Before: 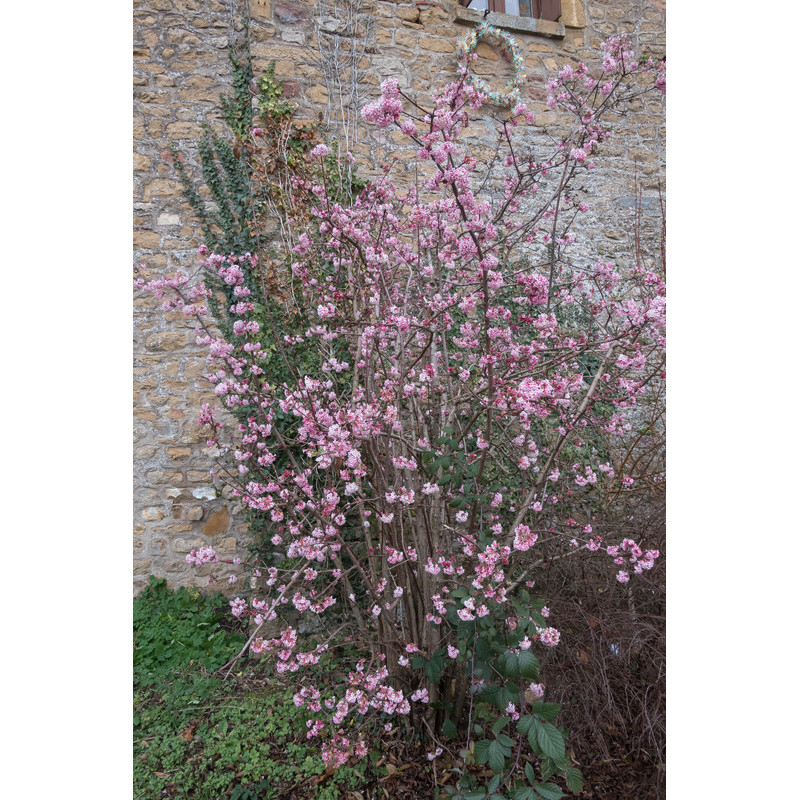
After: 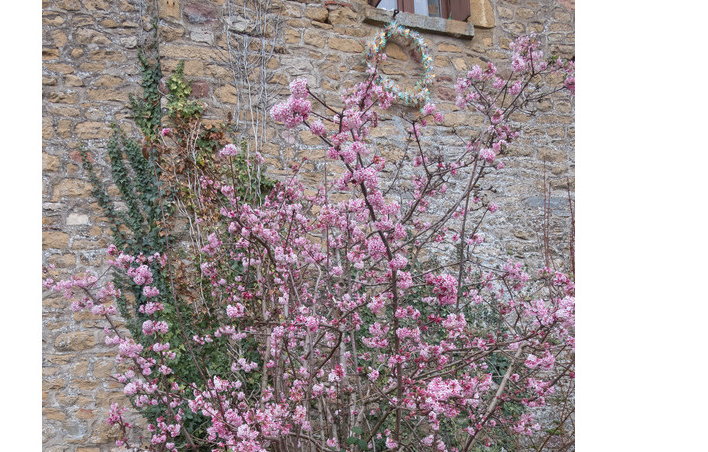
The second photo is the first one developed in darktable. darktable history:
crop and rotate: left 11.399%, bottom 43.449%
